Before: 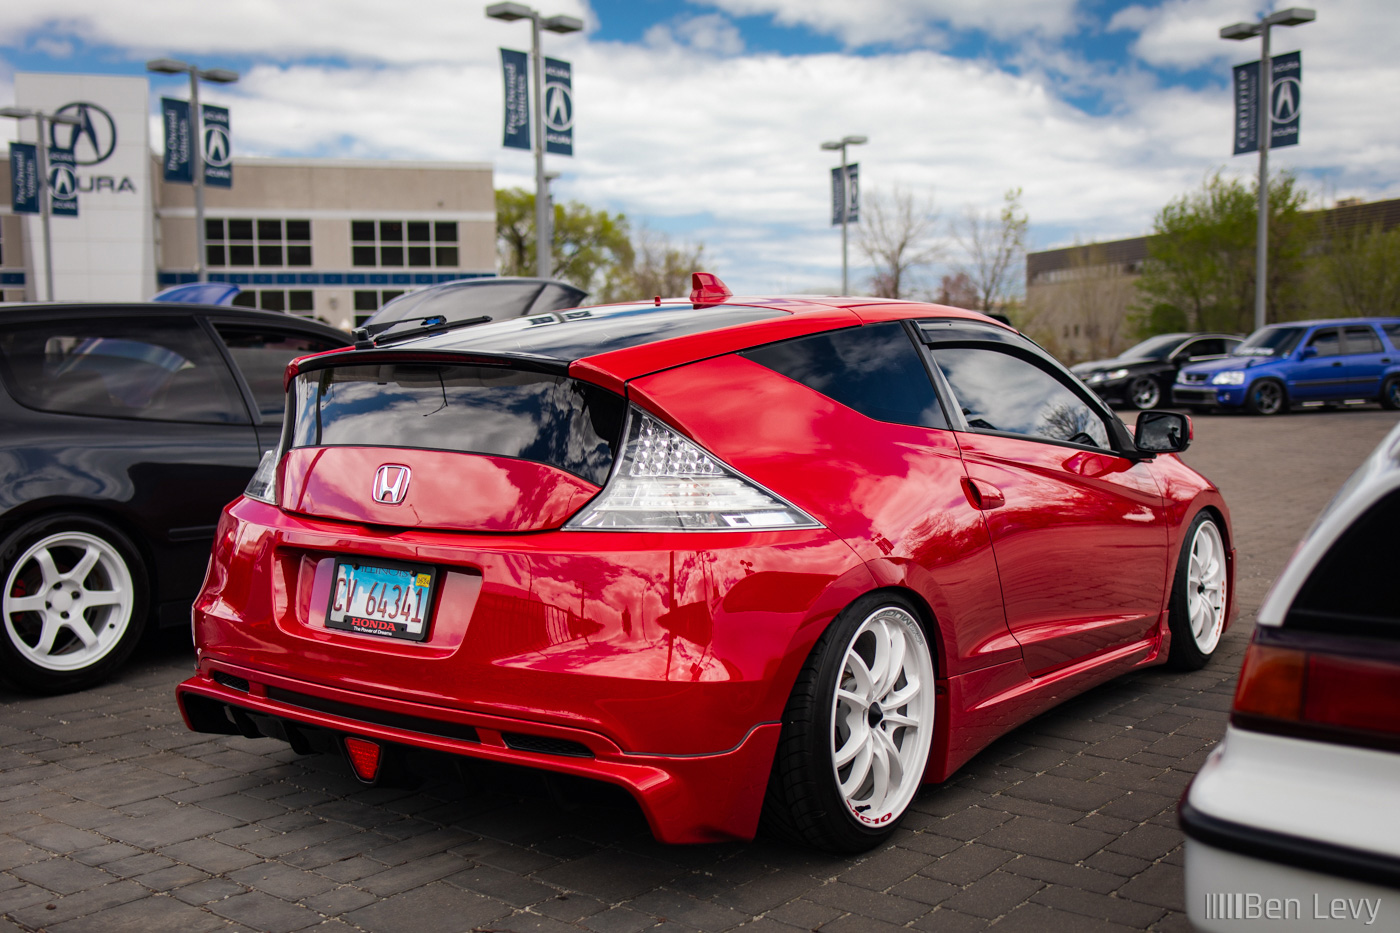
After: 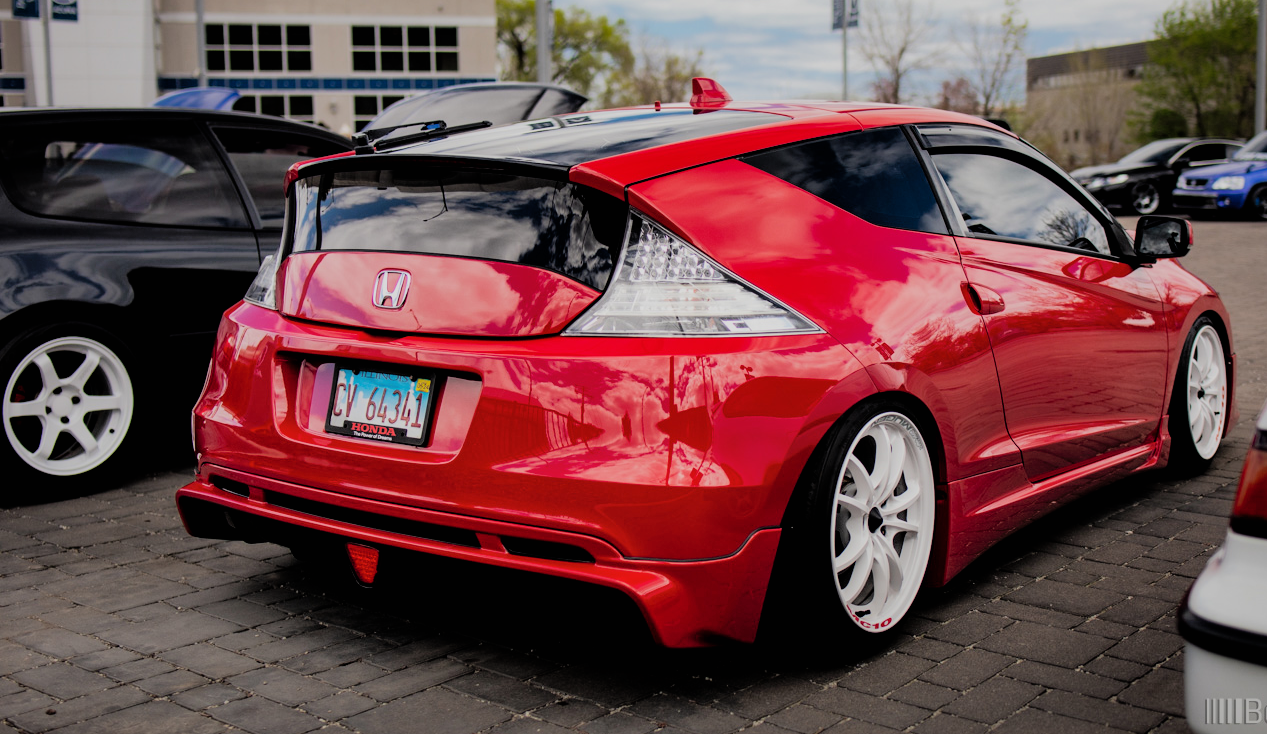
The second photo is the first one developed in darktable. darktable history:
shadows and highlights: on, module defaults
crop: top 20.916%, right 9.437%, bottom 0.316%
filmic rgb: black relative exposure -5 EV, hardness 2.88, contrast 1.3
